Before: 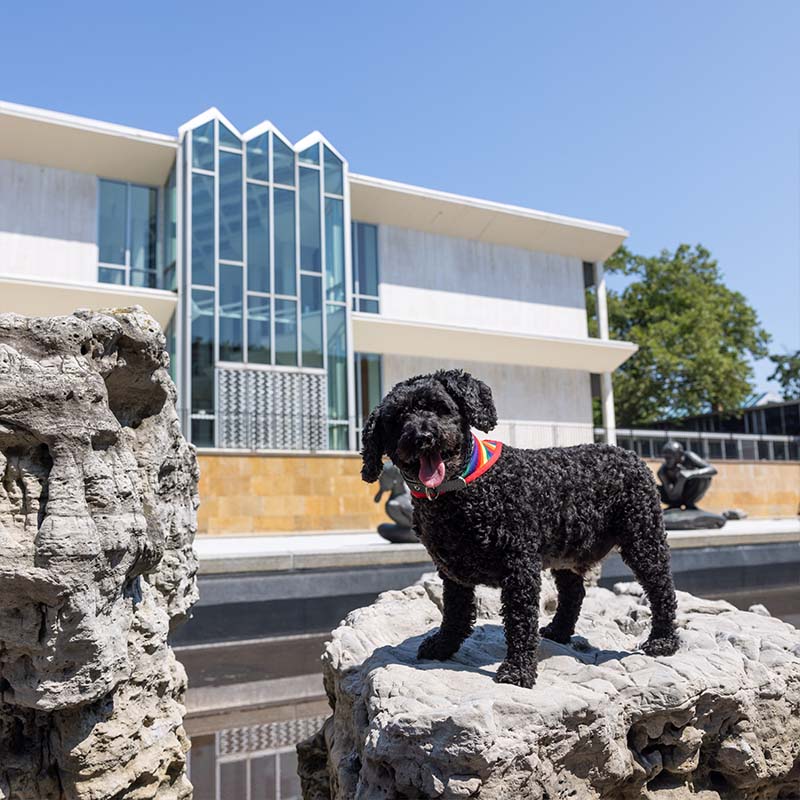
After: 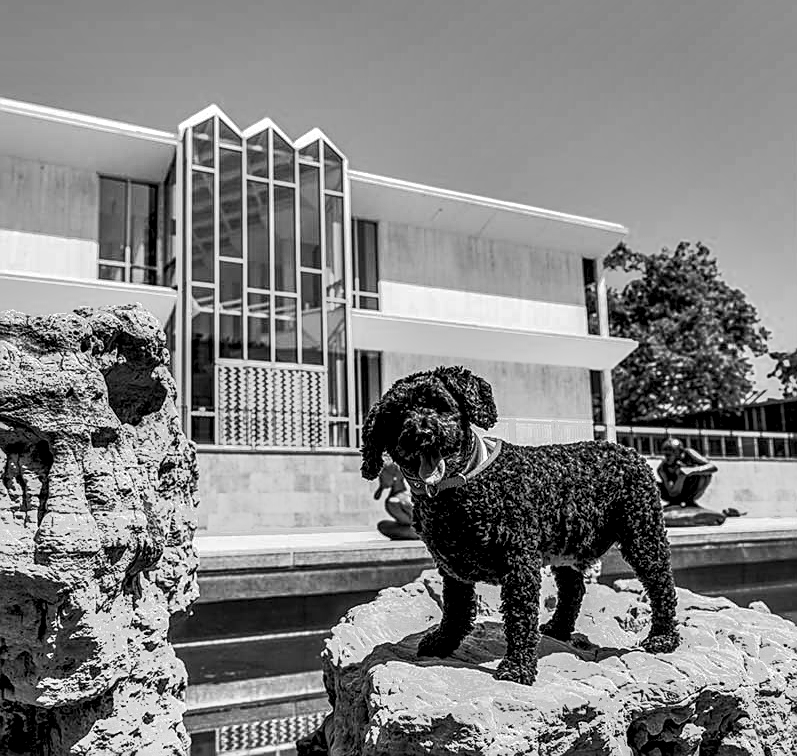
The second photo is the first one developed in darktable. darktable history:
tone equalizer: -7 EV -0.63 EV, -6 EV 1 EV, -5 EV -0.45 EV, -4 EV 0.43 EV, -3 EV 0.41 EV, -2 EV 0.15 EV, -1 EV -0.15 EV, +0 EV -0.39 EV, smoothing diameter 25%, edges refinement/feathering 10, preserve details guided filter
monochrome: a 16.01, b -2.65, highlights 0.52
crop: top 0.448%, right 0.264%, bottom 5.045%
shadows and highlights: shadows 60, highlights -60.23, soften with gaussian
sharpen: on, module defaults
color contrast: green-magenta contrast 0.8, blue-yellow contrast 1.1, unbound 0
local contrast: highlights 20%, detail 197%
